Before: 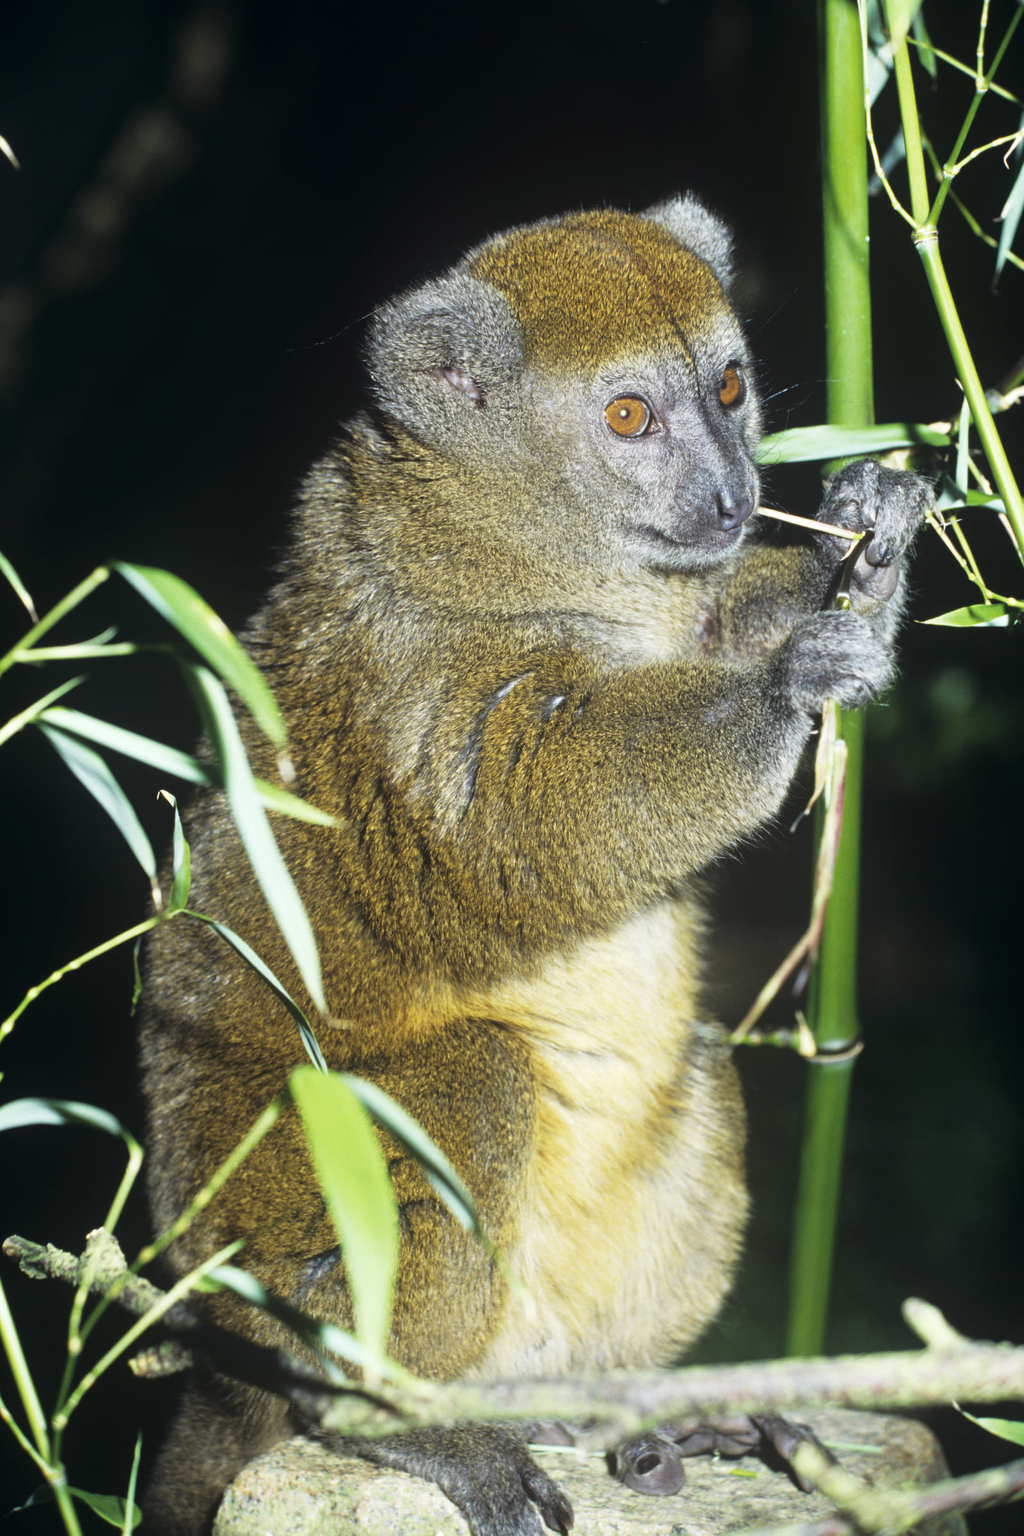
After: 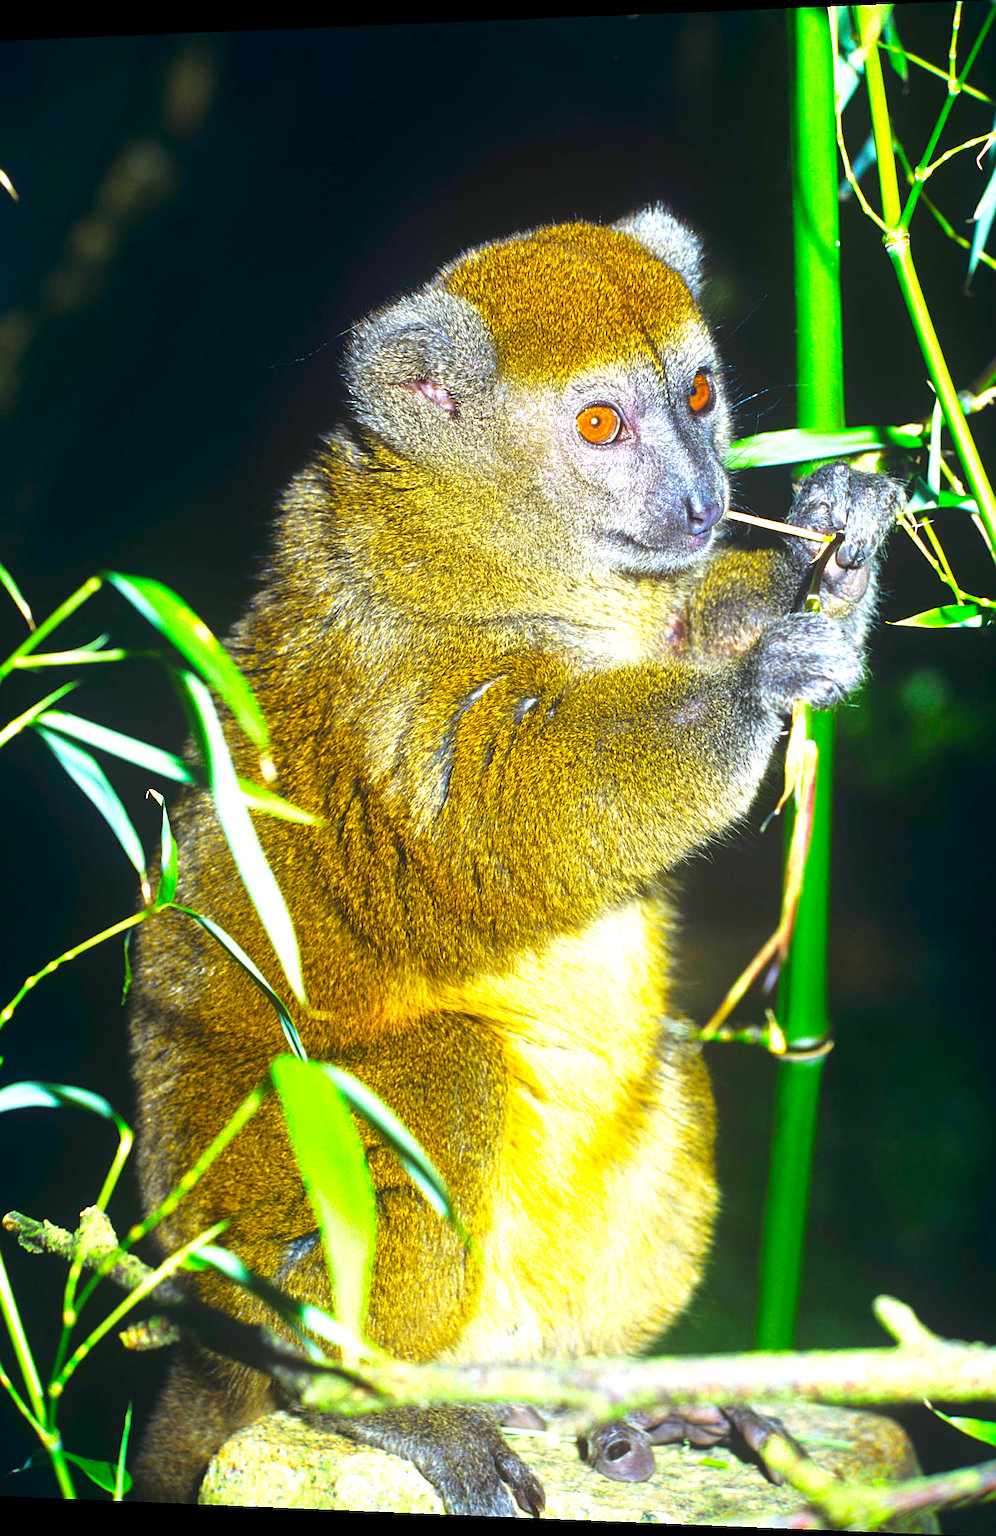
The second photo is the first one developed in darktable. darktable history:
color correction: highlights a* 1.59, highlights b* -1.7, saturation 2.48
sharpen: on, module defaults
rotate and perspective: lens shift (horizontal) -0.055, automatic cropping off
exposure: exposure 0.661 EV, compensate highlight preservation false
